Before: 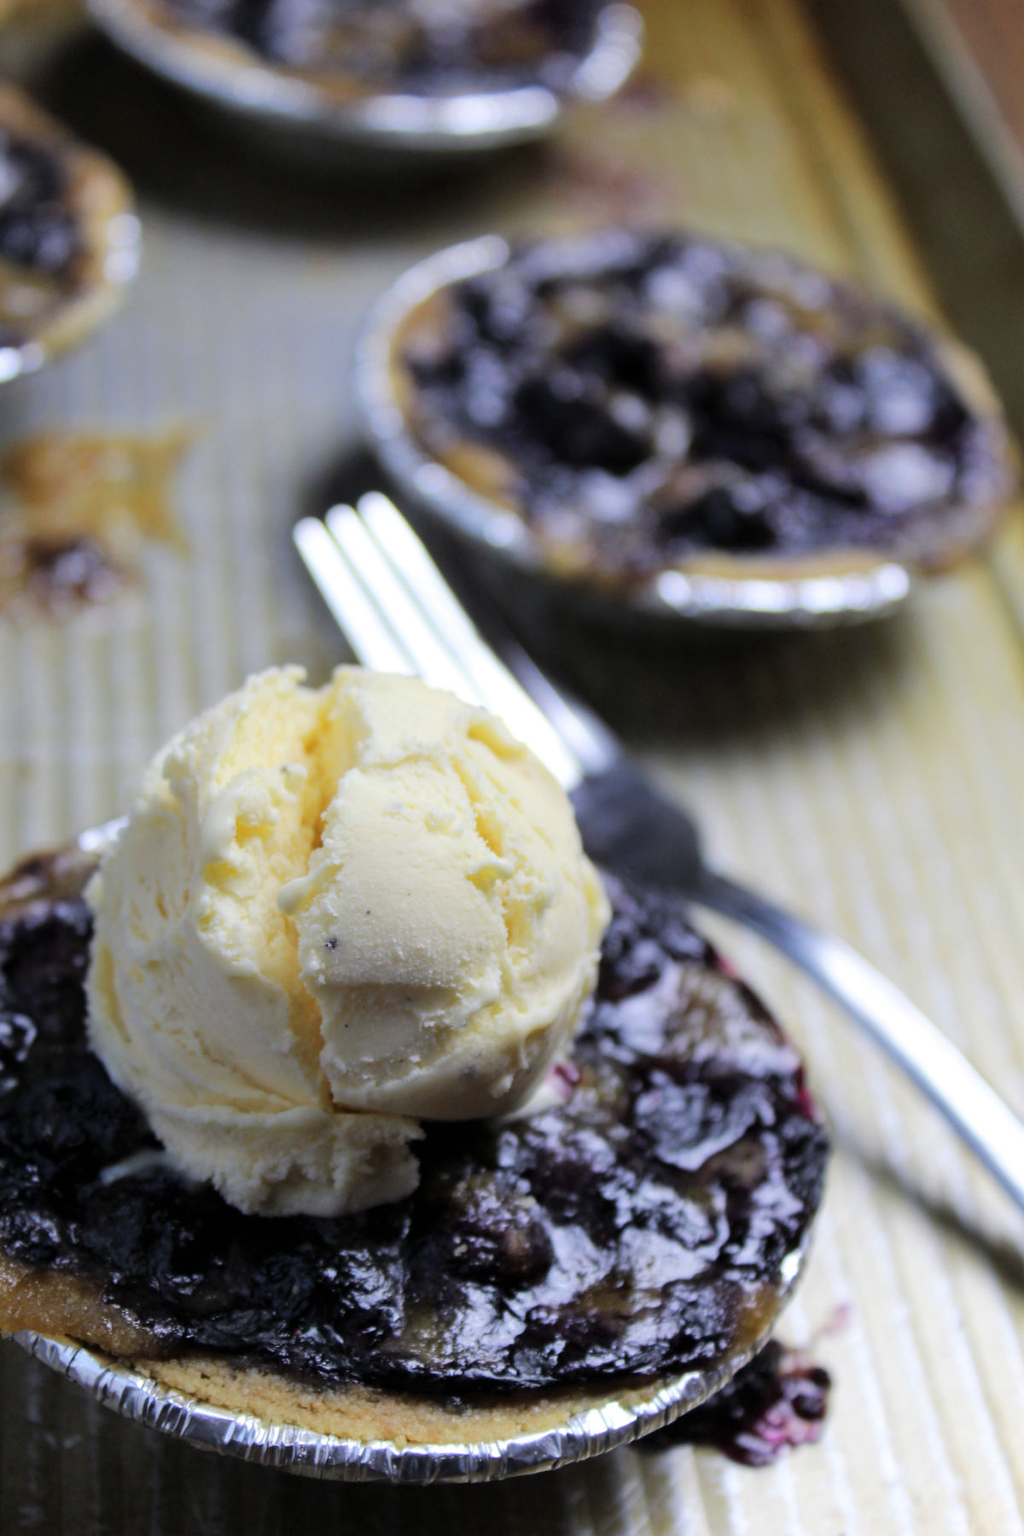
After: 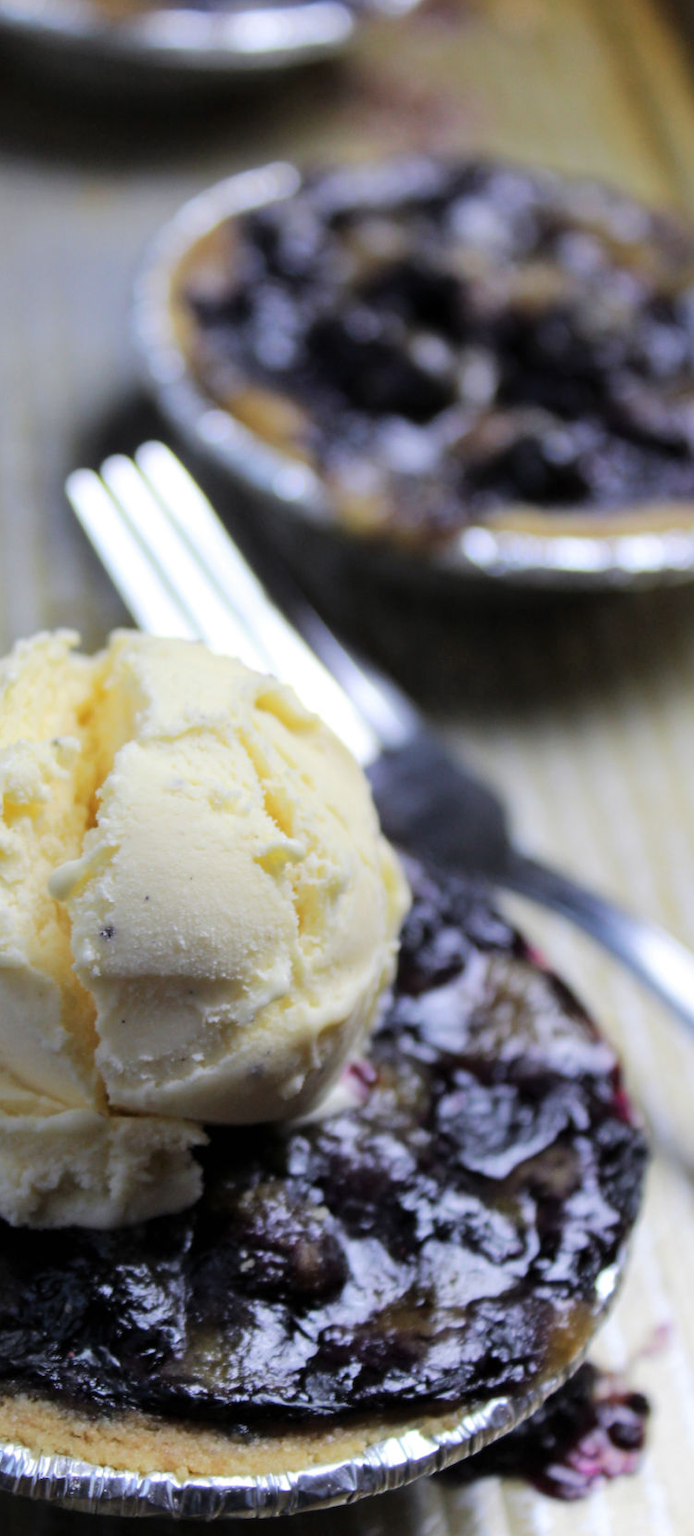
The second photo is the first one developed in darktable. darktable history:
crop and rotate: left 22.767%, top 5.621%, right 14.795%, bottom 2.339%
